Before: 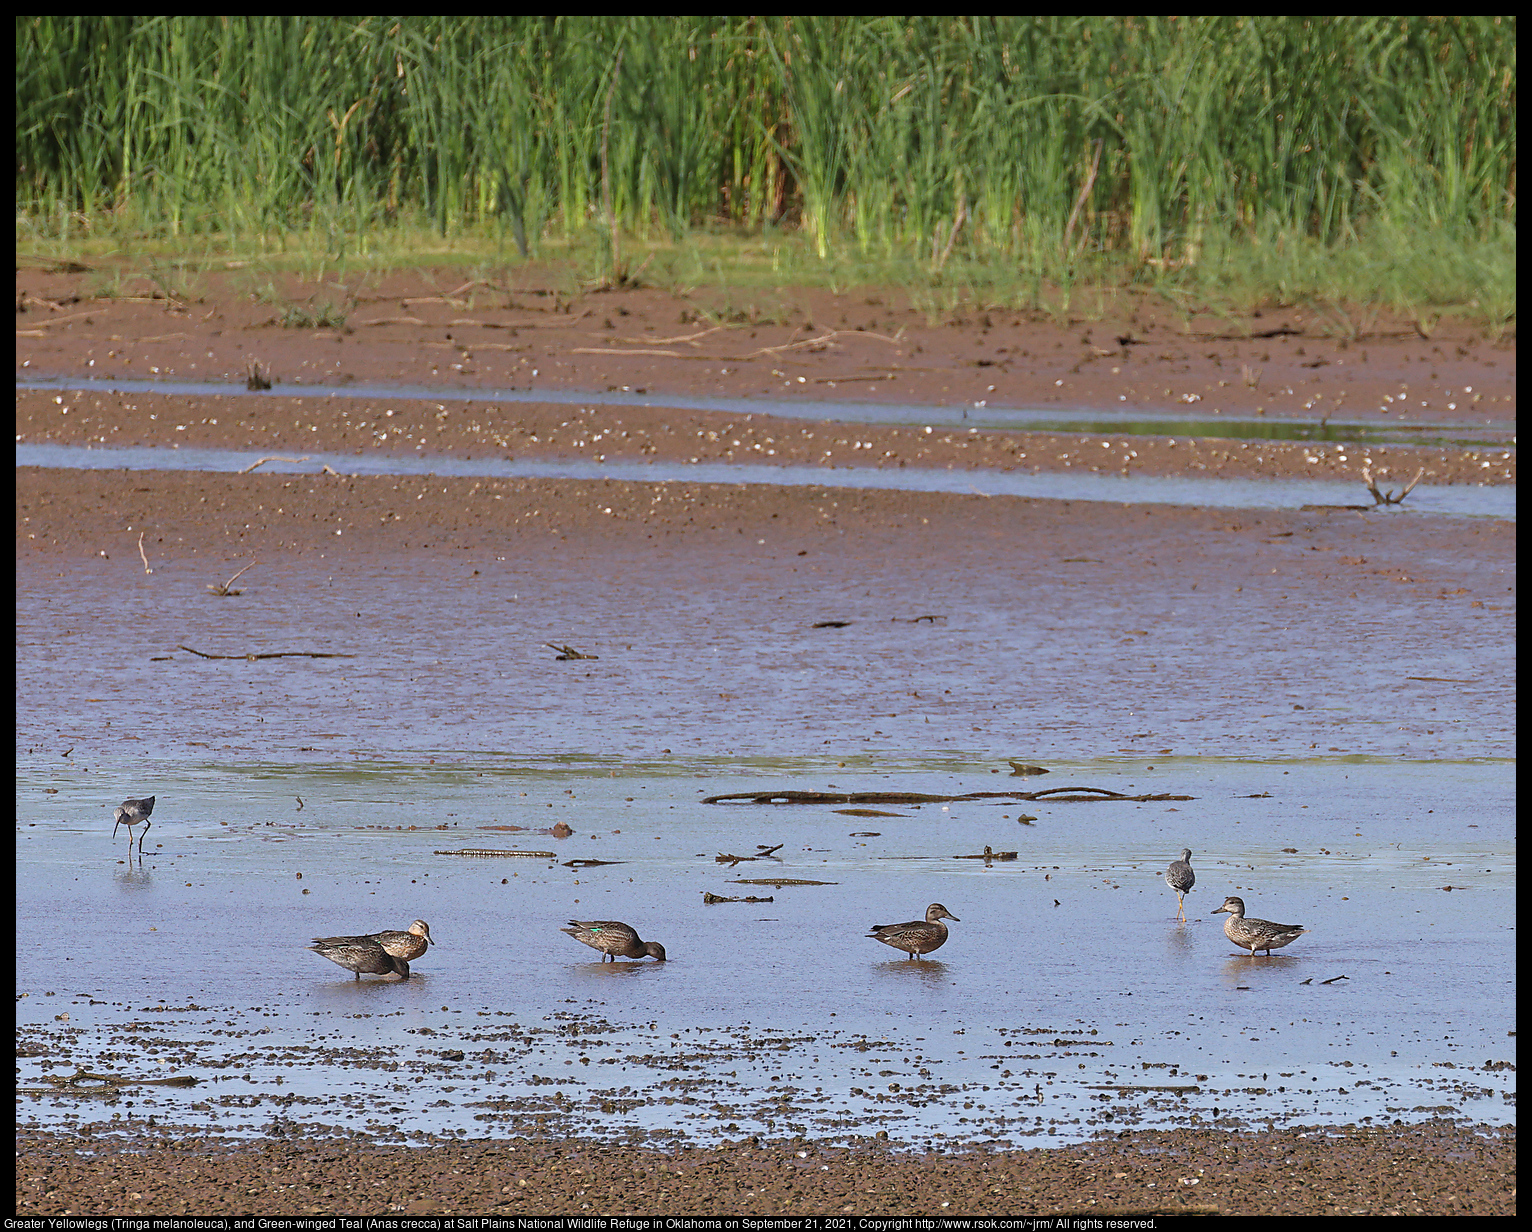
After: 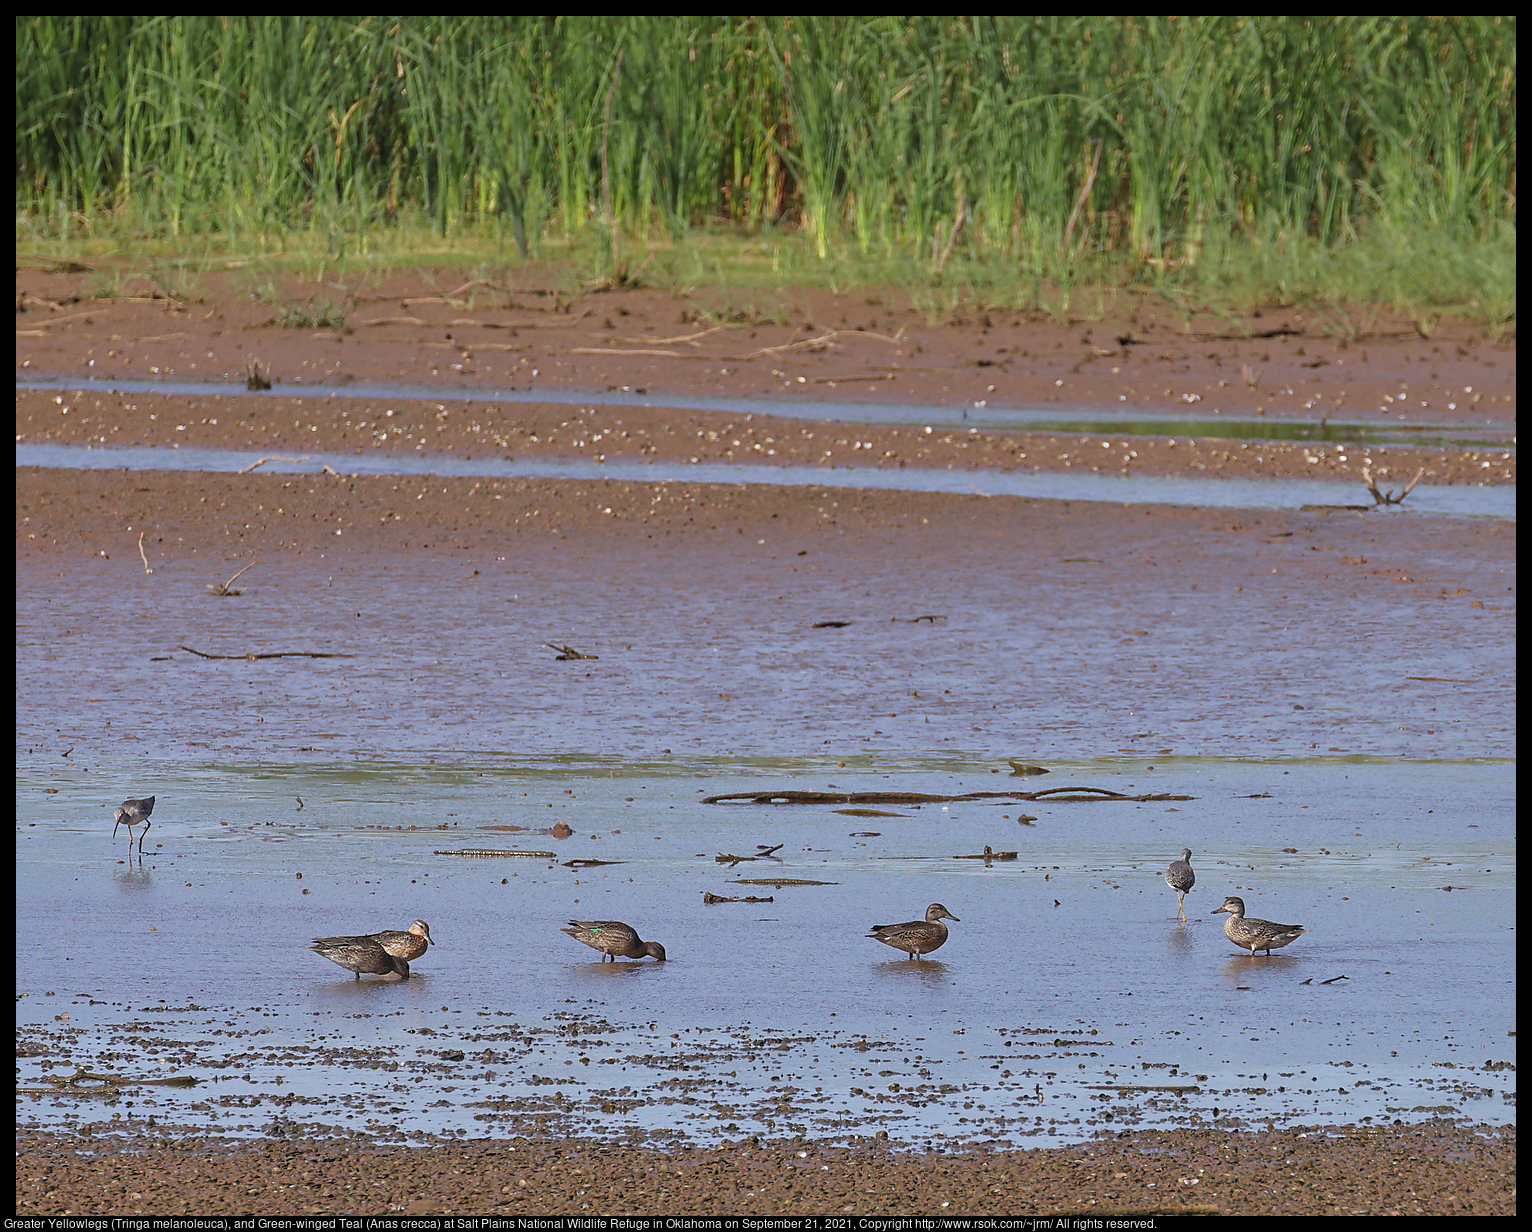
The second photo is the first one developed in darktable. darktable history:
shadows and highlights: shadows 40.11, highlights -59.99
